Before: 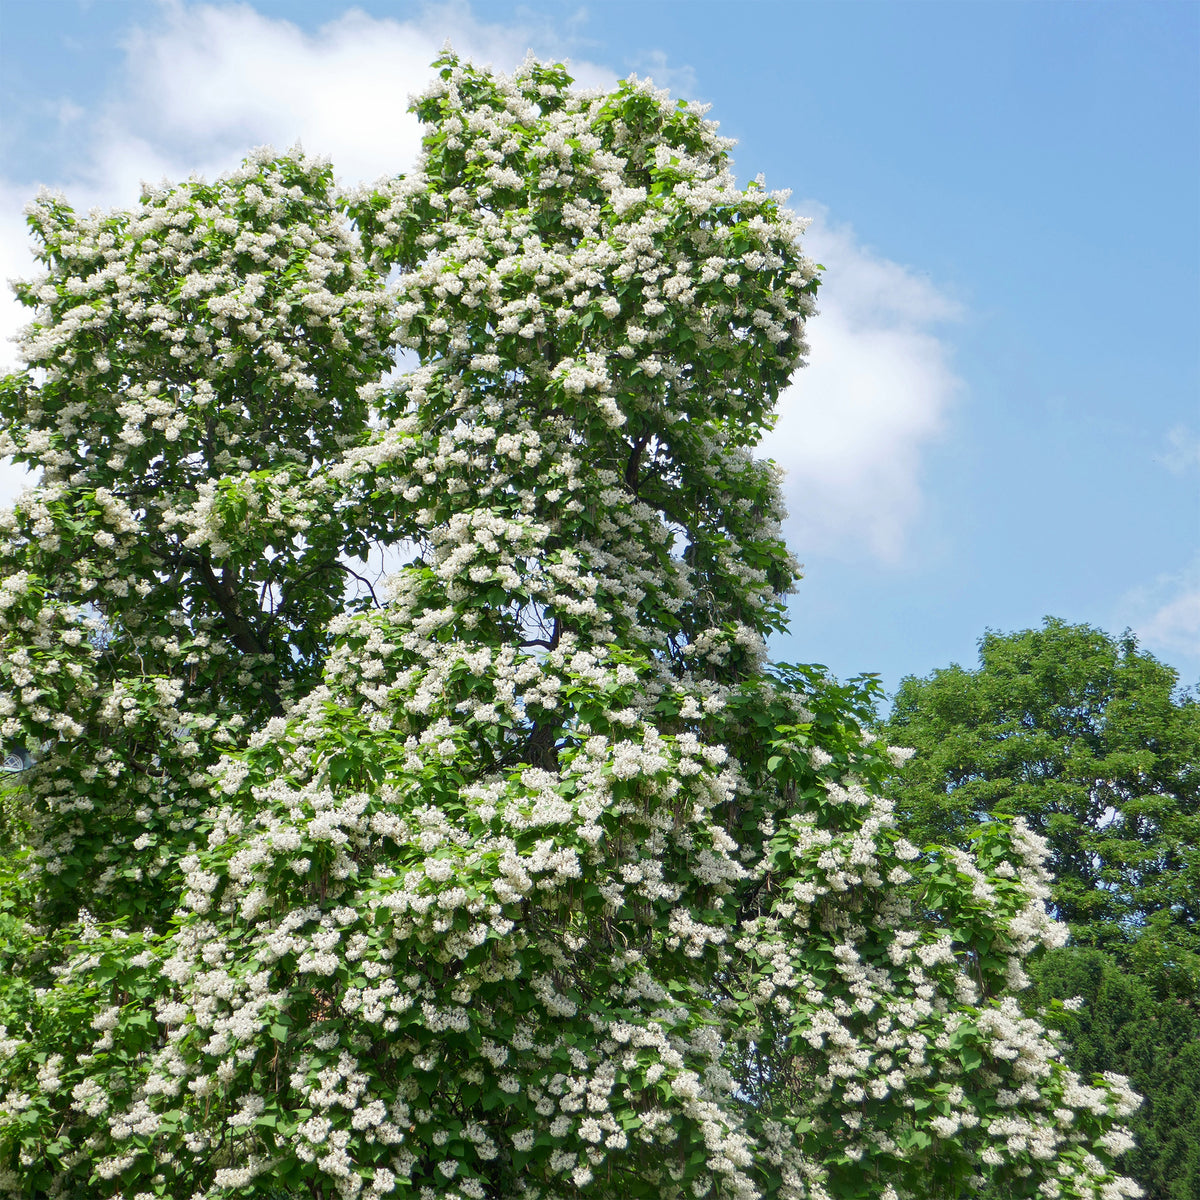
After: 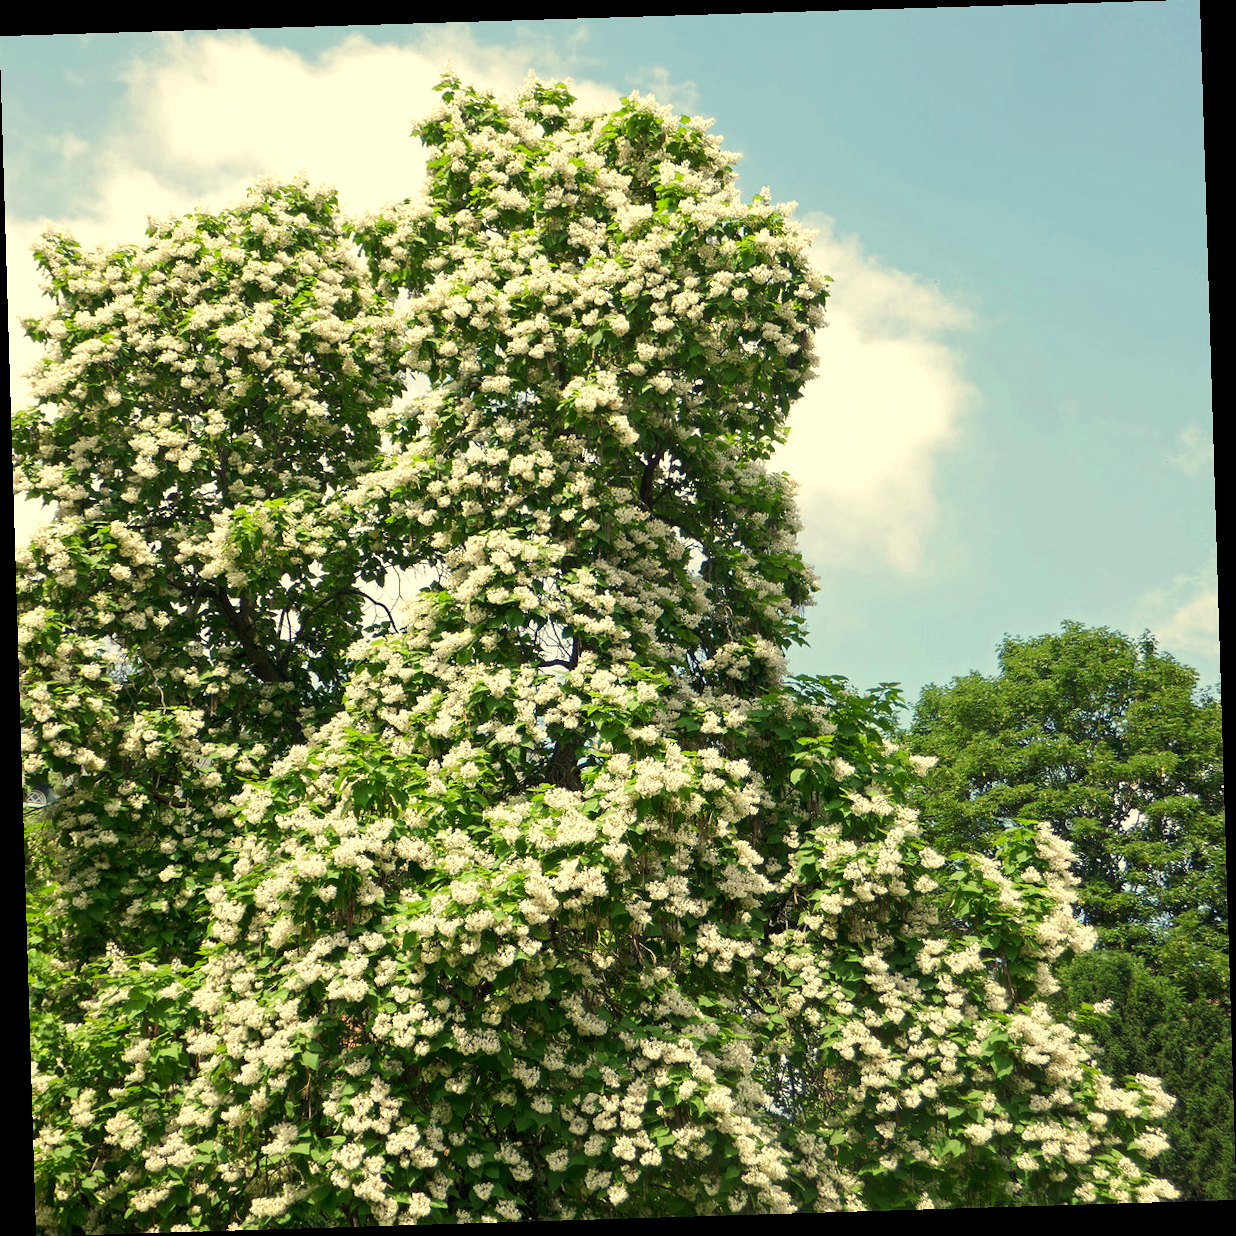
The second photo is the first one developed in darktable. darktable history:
shadows and highlights: shadows 25, highlights -25
exposure: black level correction 0.001, compensate highlight preservation false
white balance: red 1.08, blue 0.791
tone equalizer: -8 EV -0.417 EV, -7 EV -0.389 EV, -6 EV -0.333 EV, -5 EV -0.222 EV, -3 EV 0.222 EV, -2 EV 0.333 EV, -1 EV 0.389 EV, +0 EV 0.417 EV, edges refinement/feathering 500, mask exposure compensation -1.57 EV, preserve details no
rotate and perspective: rotation -1.75°, automatic cropping off
